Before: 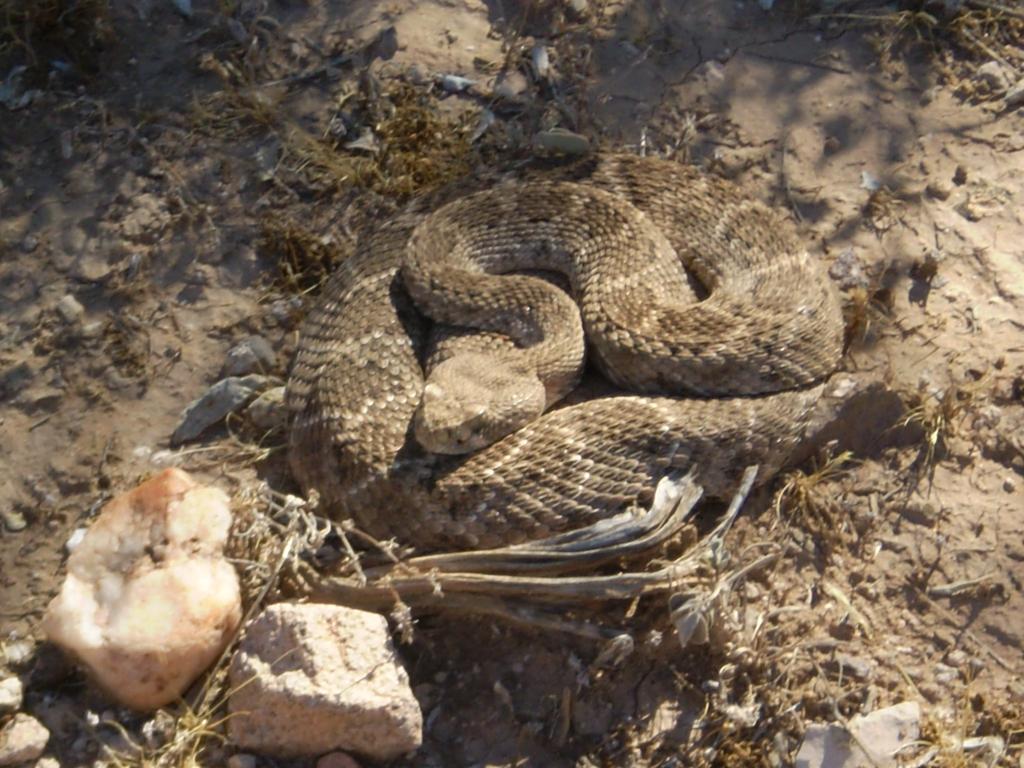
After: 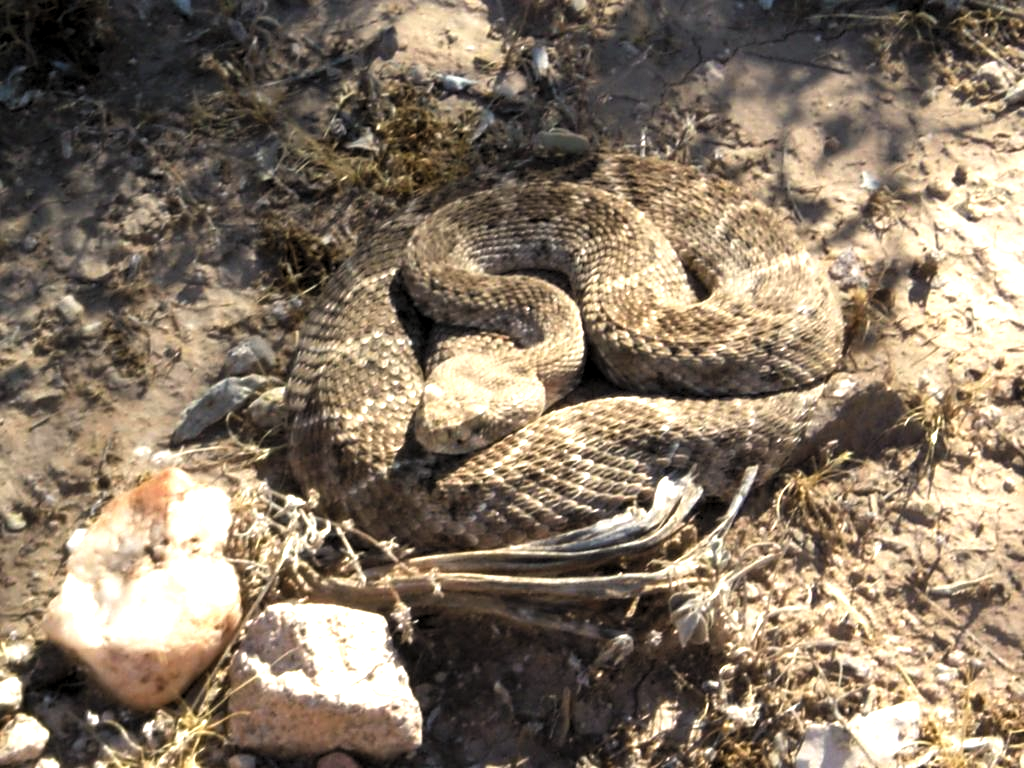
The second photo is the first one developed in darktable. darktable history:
exposure: black level correction 0, exposure 1 EV, compensate highlight preservation false
levels: levels [0.116, 0.574, 1]
